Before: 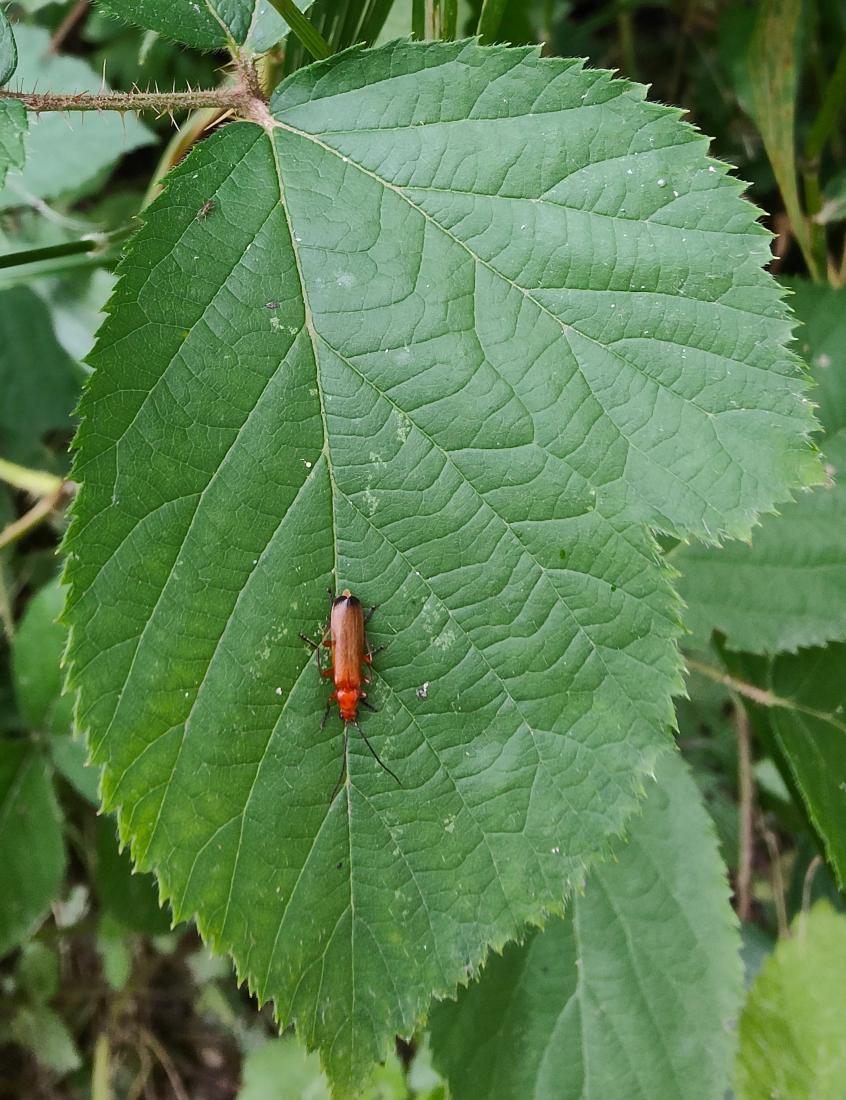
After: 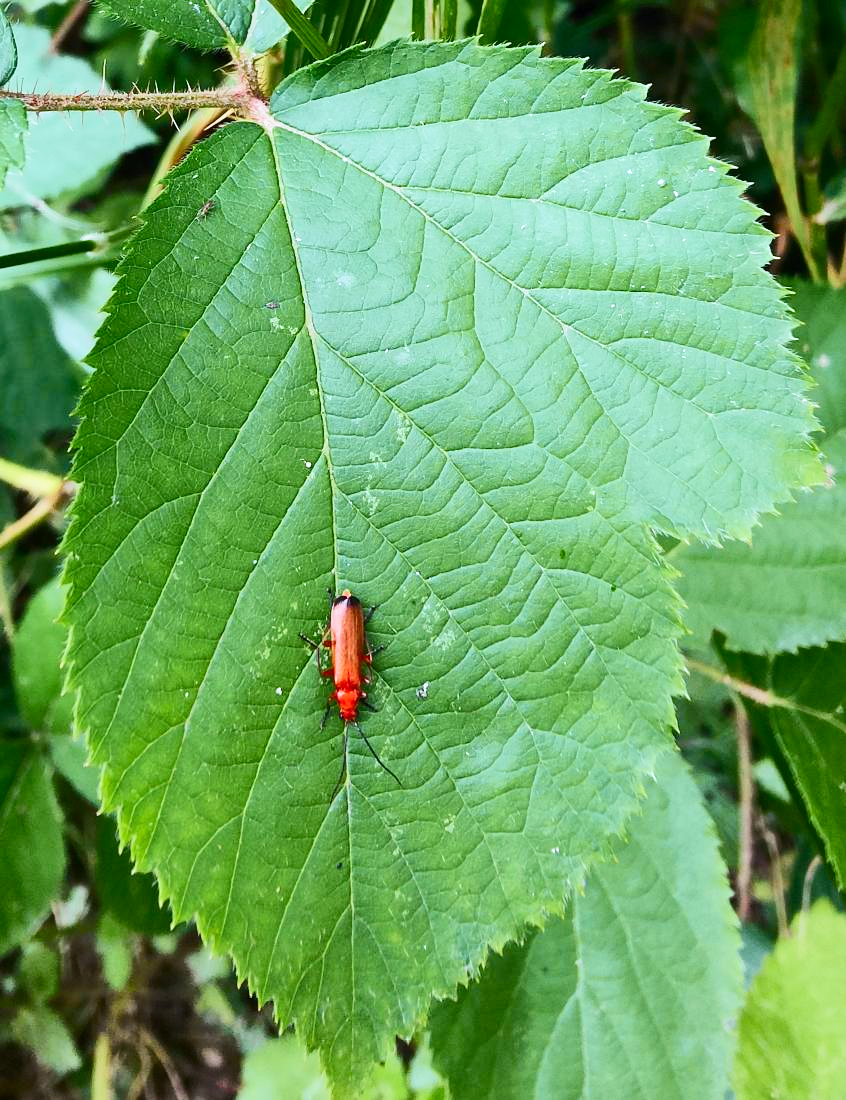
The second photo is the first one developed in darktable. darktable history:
base curve: curves: ch0 [(0, 0) (0.579, 0.807) (1, 1)], preserve colors none
tone curve: curves: ch0 [(0, 0) (0.126, 0.086) (0.338, 0.307) (0.494, 0.531) (0.703, 0.762) (1, 1)]; ch1 [(0, 0) (0.346, 0.324) (0.45, 0.426) (0.5, 0.5) (0.522, 0.517) (0.55, 0.578) (1, 1)]; ch2 [(0, 0) (0.44, 0.424) (0.501, 0.499) (0.554, 0.554) (0.622, 0.667) (0.707, 0.746) (1, 1)], color space Lab, independent channels, preserve colors none
color correction: highlights a* -0.137, highlights b* -5.91, shadows a* -0.137, shadows b* -0.137
